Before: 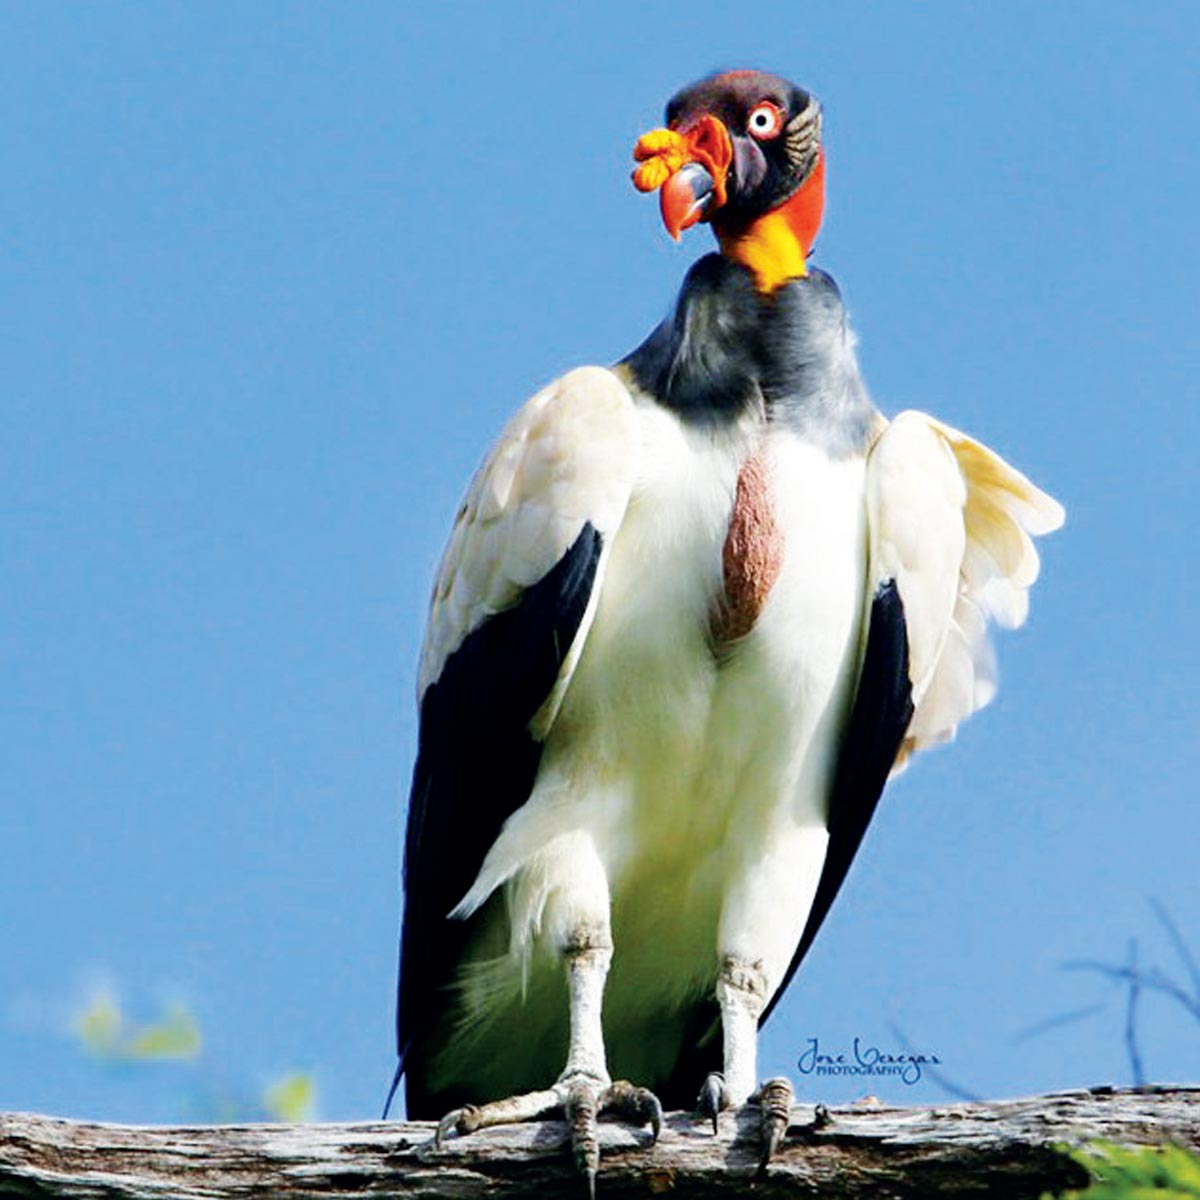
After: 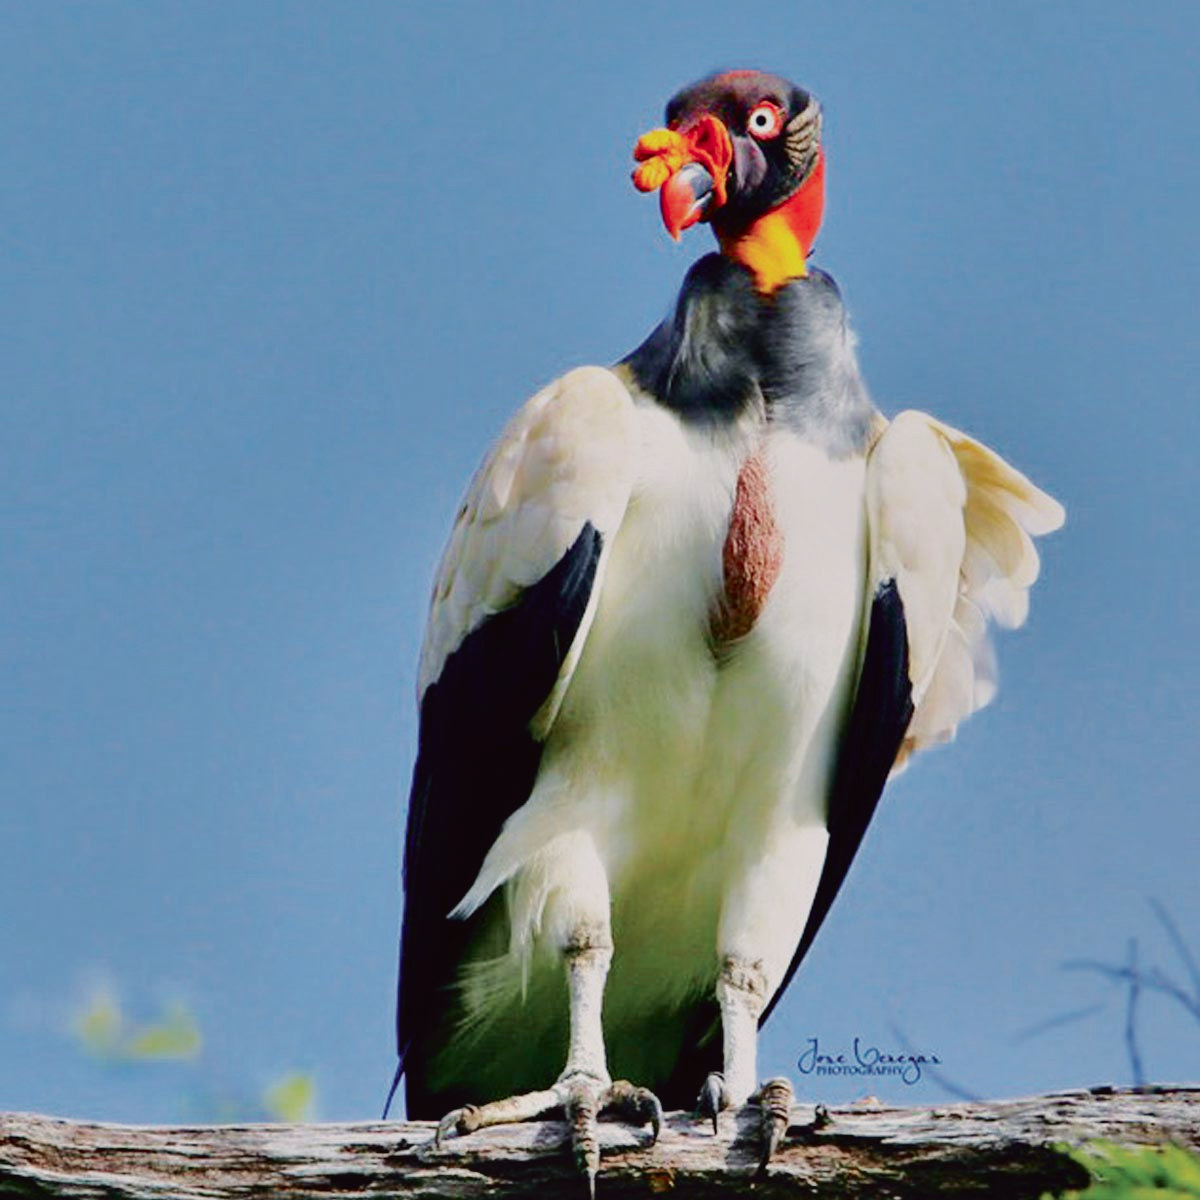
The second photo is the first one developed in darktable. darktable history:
shadows and highlights: radius 100.32, shadows 50.52, highlights -65.4, soften with gaussian
tone equalizer: -8 EV 0.238 EV, -7 EV 0.38 EV, -6 EV 0.445 EV, -5 EV 0.235 EV, -3 EV -0.248 EV, -2 EV -0.444 EV, -1 EV -0.404 EV, +0 EV -0.221 EV, edges refinement/feathering 500, mask exposure compensation -1.57 EV, preserve details no
tone curve: curves: ch0 [(0, 0.019) (0.204, 0.162) (0.491, 0.519) (0.748, 0.765) (1, 0.919)]; ch1 [(0, 0) (0.179, 0.173) (0.322, 0.32) (0.442, 0.447) (0.496, 0.504) (0.566, 0.585) (0.761, 0.803) (1, 1)]; ch2 [(0, 0) (0.434, 0.447) (0.483, 0.487) (0.555, 0.563) (0.697, 0.68) (1, 1)], color space Lab, independent channels, preserve colors none
